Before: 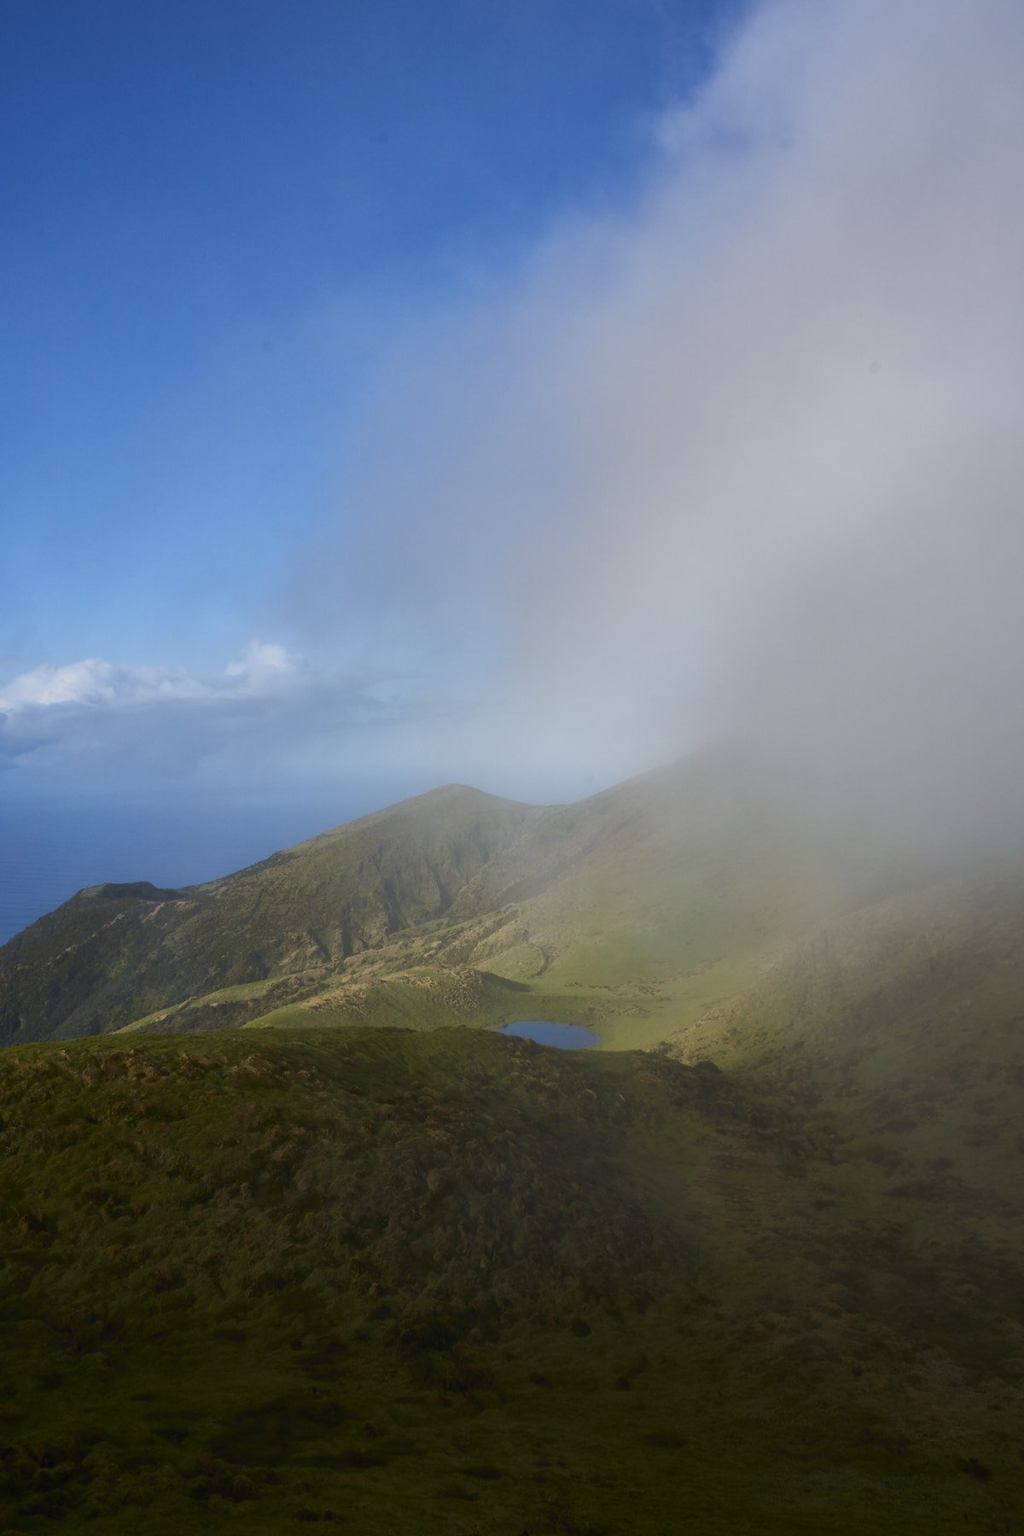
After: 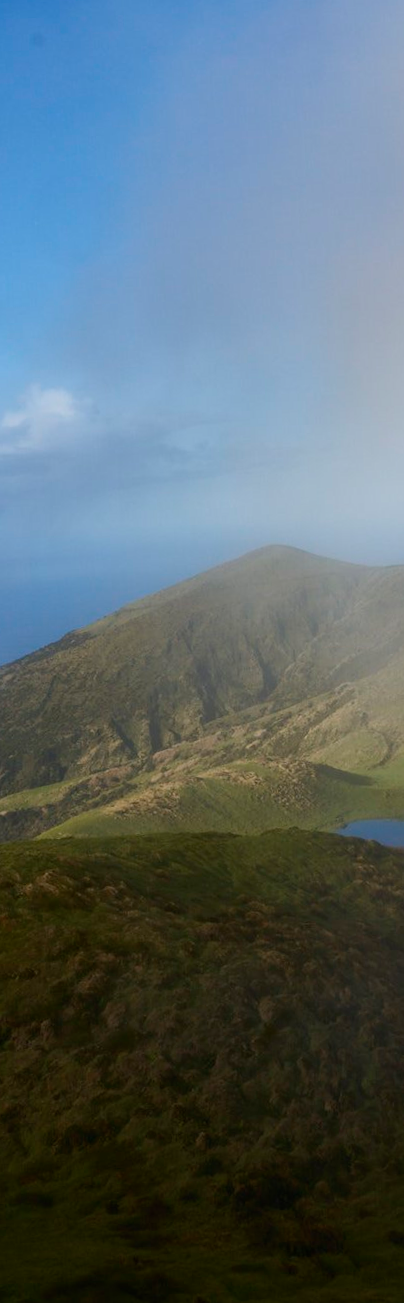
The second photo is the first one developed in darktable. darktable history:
crop and rotate: left 21.77%, top 18.528%, right 44.676%, bottom 2.997%
rotate and perspective: rotation -2°, crop left 0.022, crop right 0.978, crop top 0.049, crop bottom 0.951
